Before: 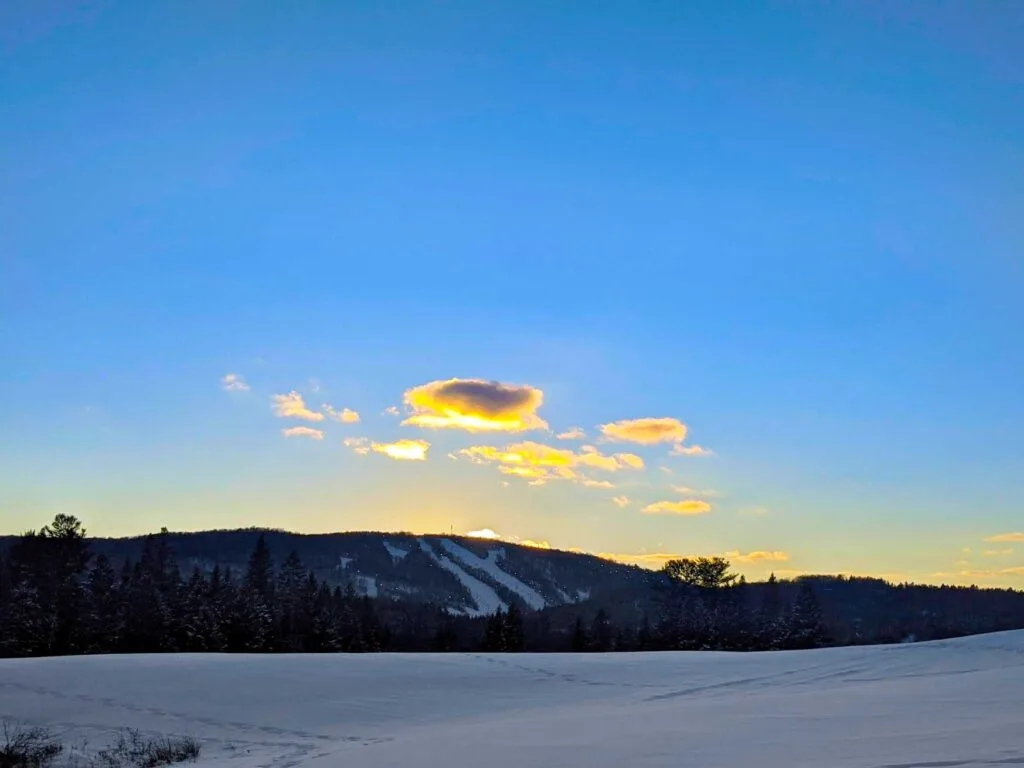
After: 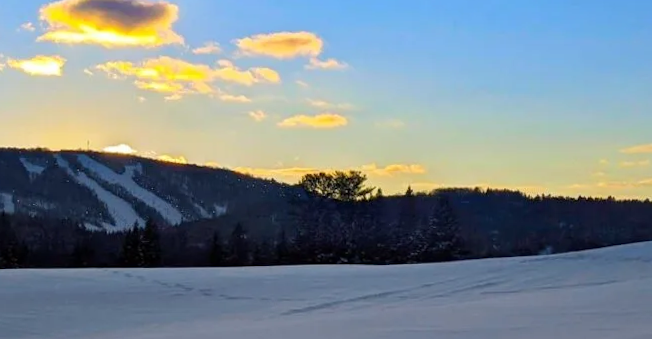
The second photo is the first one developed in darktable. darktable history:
rotate and perspective: rotation -0.45°, automatic cropping original format, crop left 0.008, crop right 0.992, crop top 0.012, crop bottom 0.988
crop and rotate: left 35.509%, top 50.238%, bottom 4.934%
